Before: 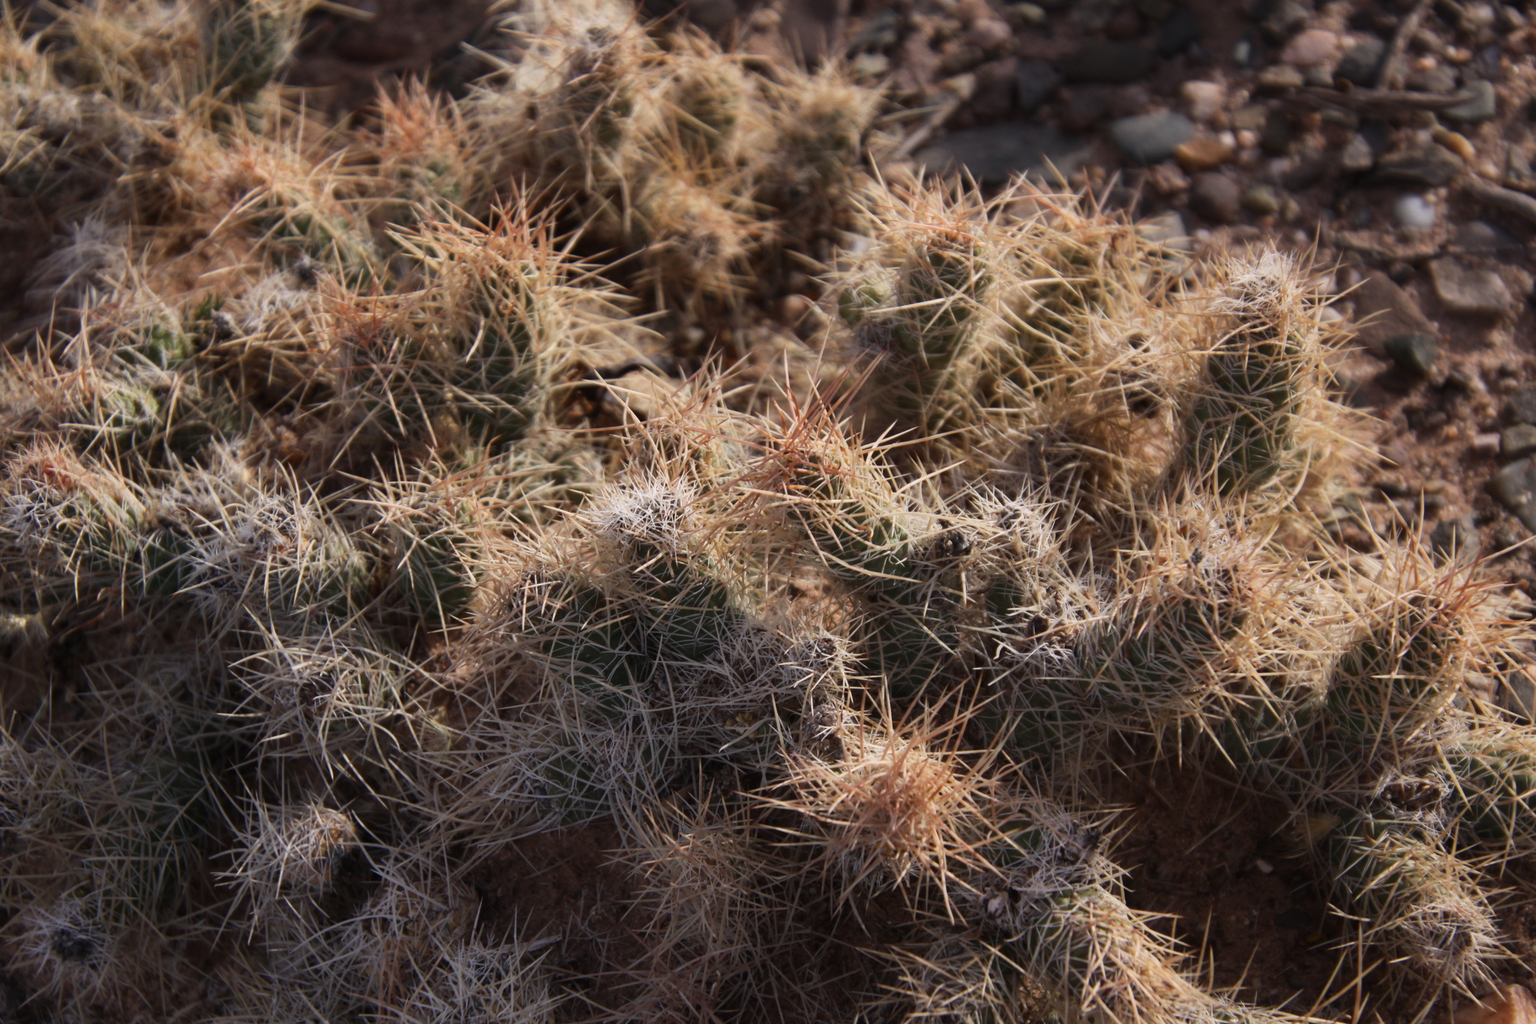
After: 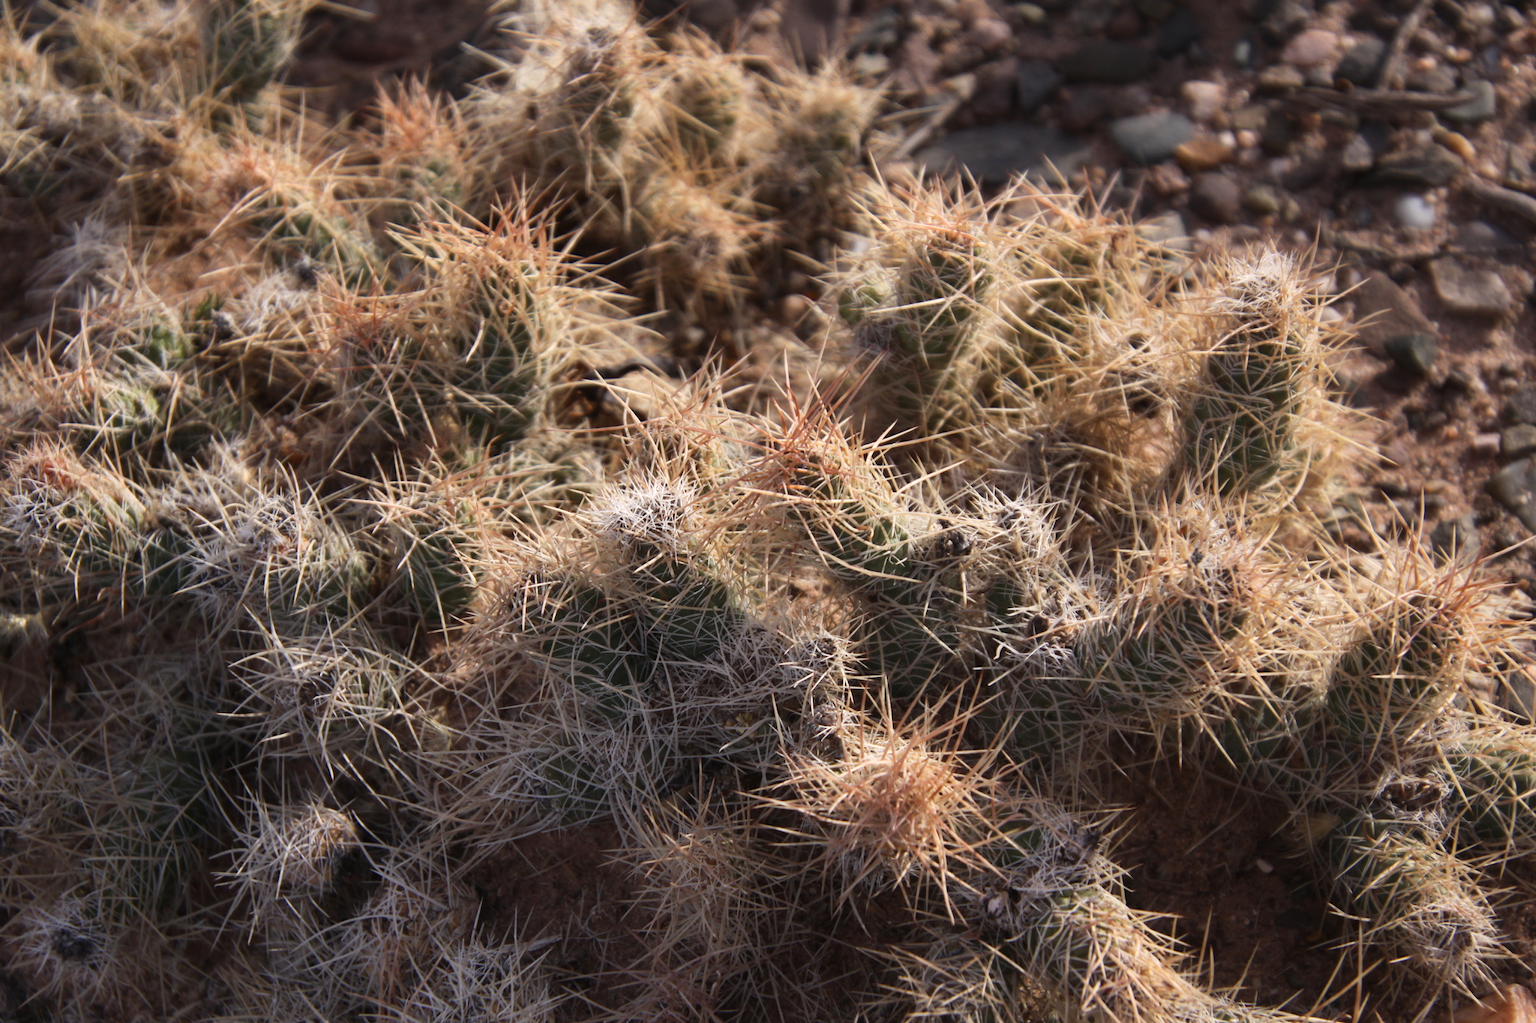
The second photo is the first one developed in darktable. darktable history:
exposure: black level correction 0, exposure 0.3 EV, compensate highlight preservation false
white balance: red 1, blue 1
